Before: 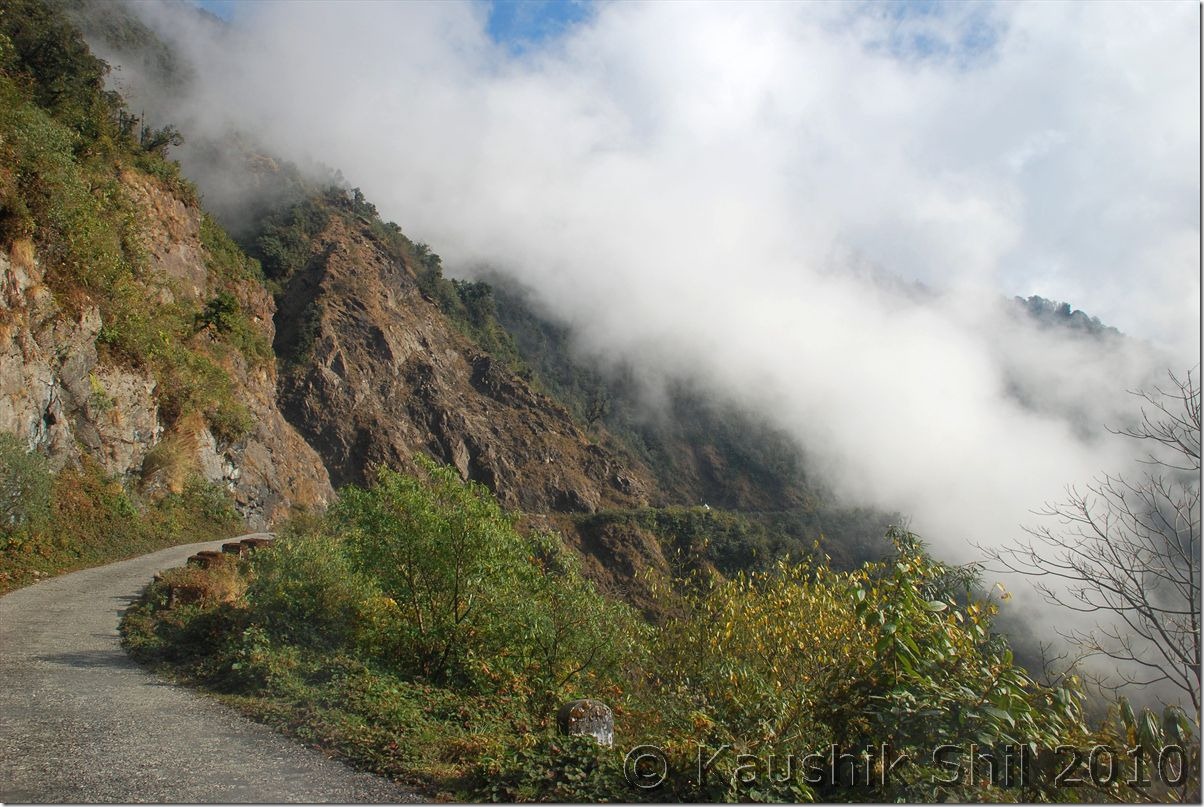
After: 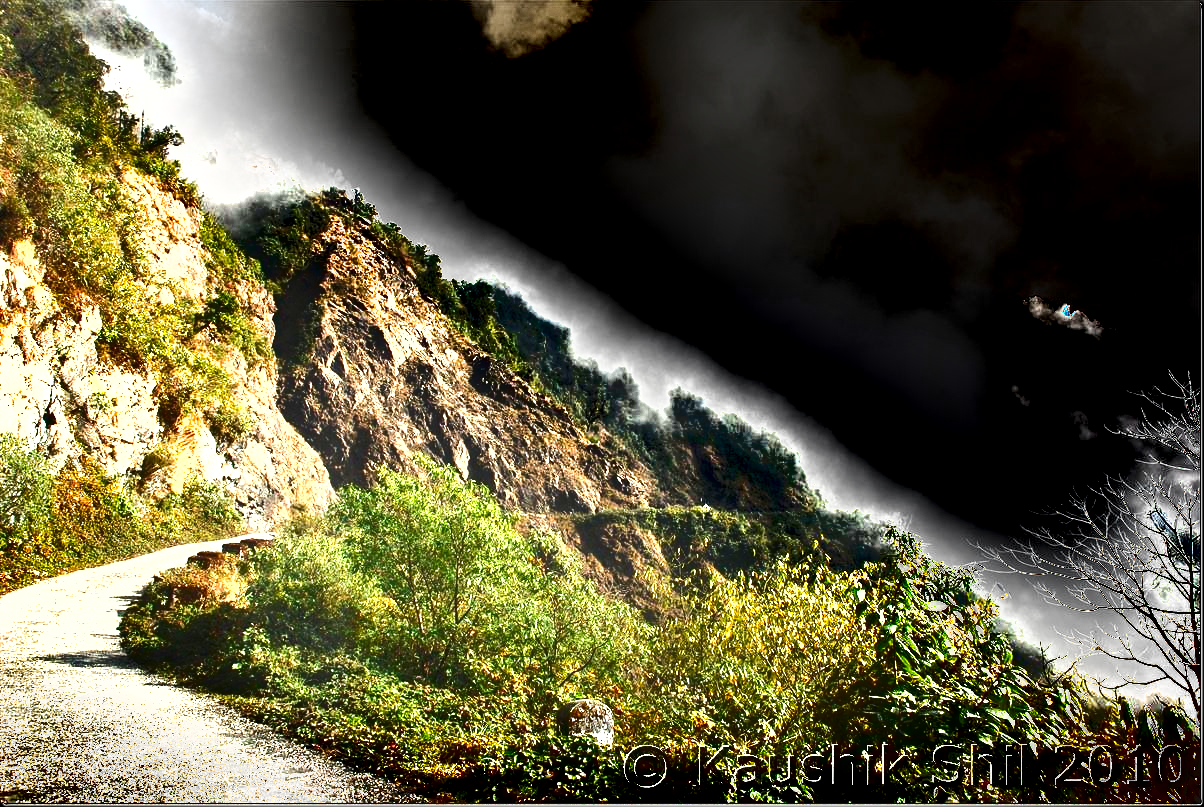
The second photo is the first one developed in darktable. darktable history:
shadows and highlights: shadows 30.63, highlights -63.22, shadows color adjustment 98%, highlights color adjustment 58.61%, soften with gaussian
exposure: black level correction 0.001, exposure 2.607 EV, compensate exposure bias true, compensate highlight preservation false
